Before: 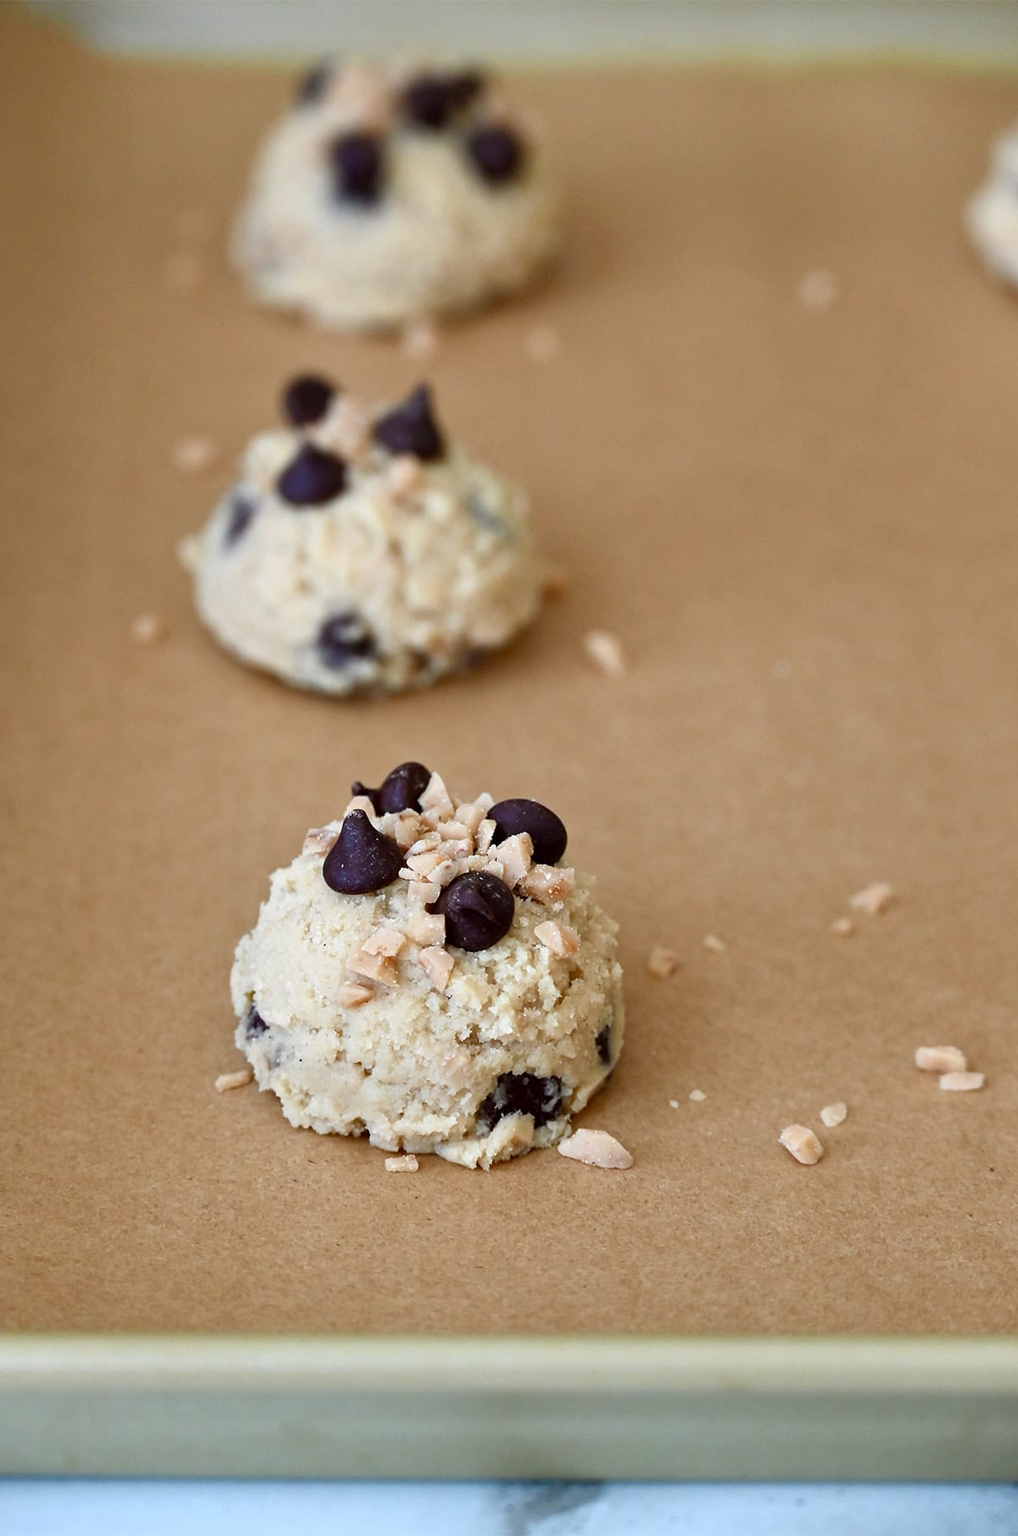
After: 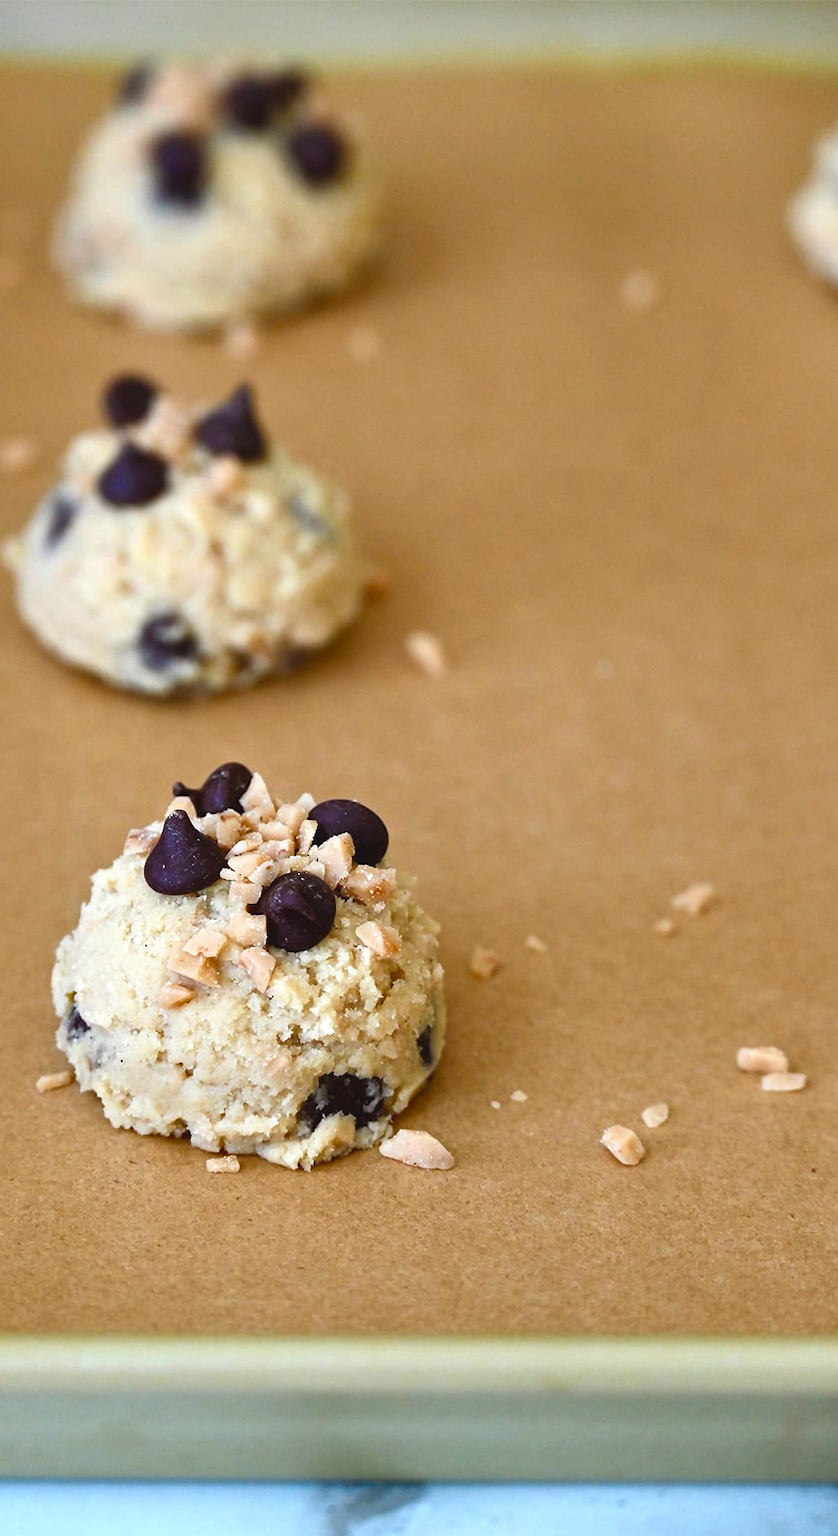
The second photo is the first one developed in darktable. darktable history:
color balance rgb: perceptual saturation grading › global saturation 25.817%, perceptual brilliance grading › highlights 4.87%, perceptual brilliance grading › shadows -9.624%, global vibrance 20%
crop: left 17.606%, bottom 0.024%
exposure: black level correction -0.007, exposure 0.066 EV, compensate highlight preservation false
